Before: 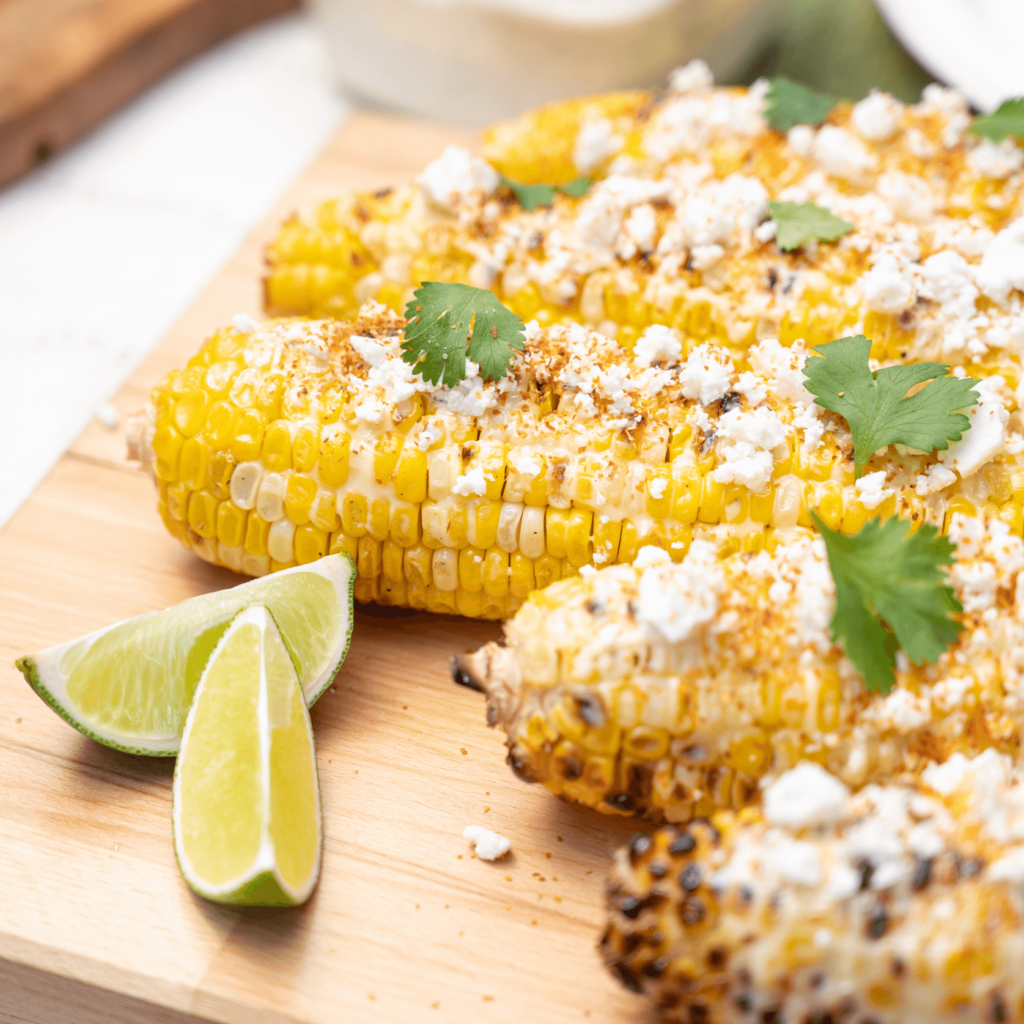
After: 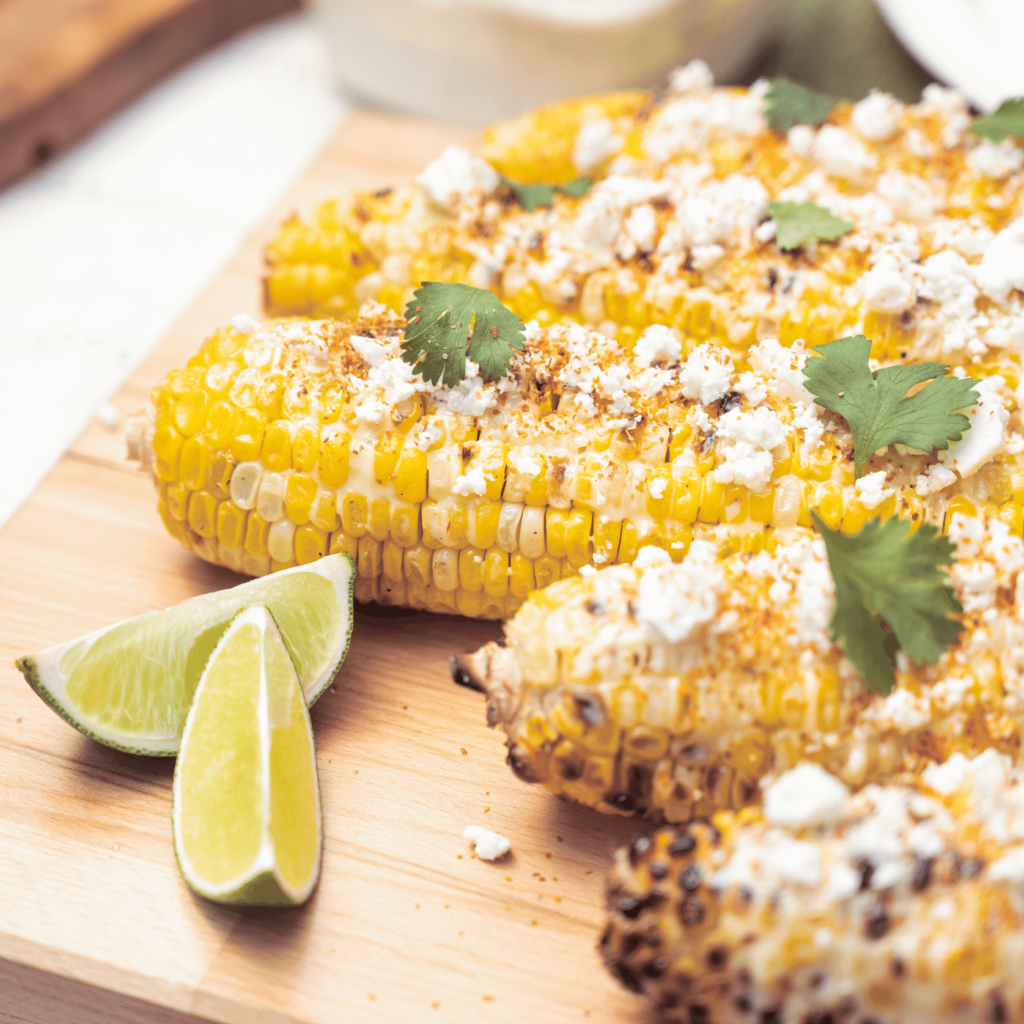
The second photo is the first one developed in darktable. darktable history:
tone equalizer: on, module defaults
split-toning: shadows › saturation 0.24, highlights › hue 54°, highlights › saturation 0.24
